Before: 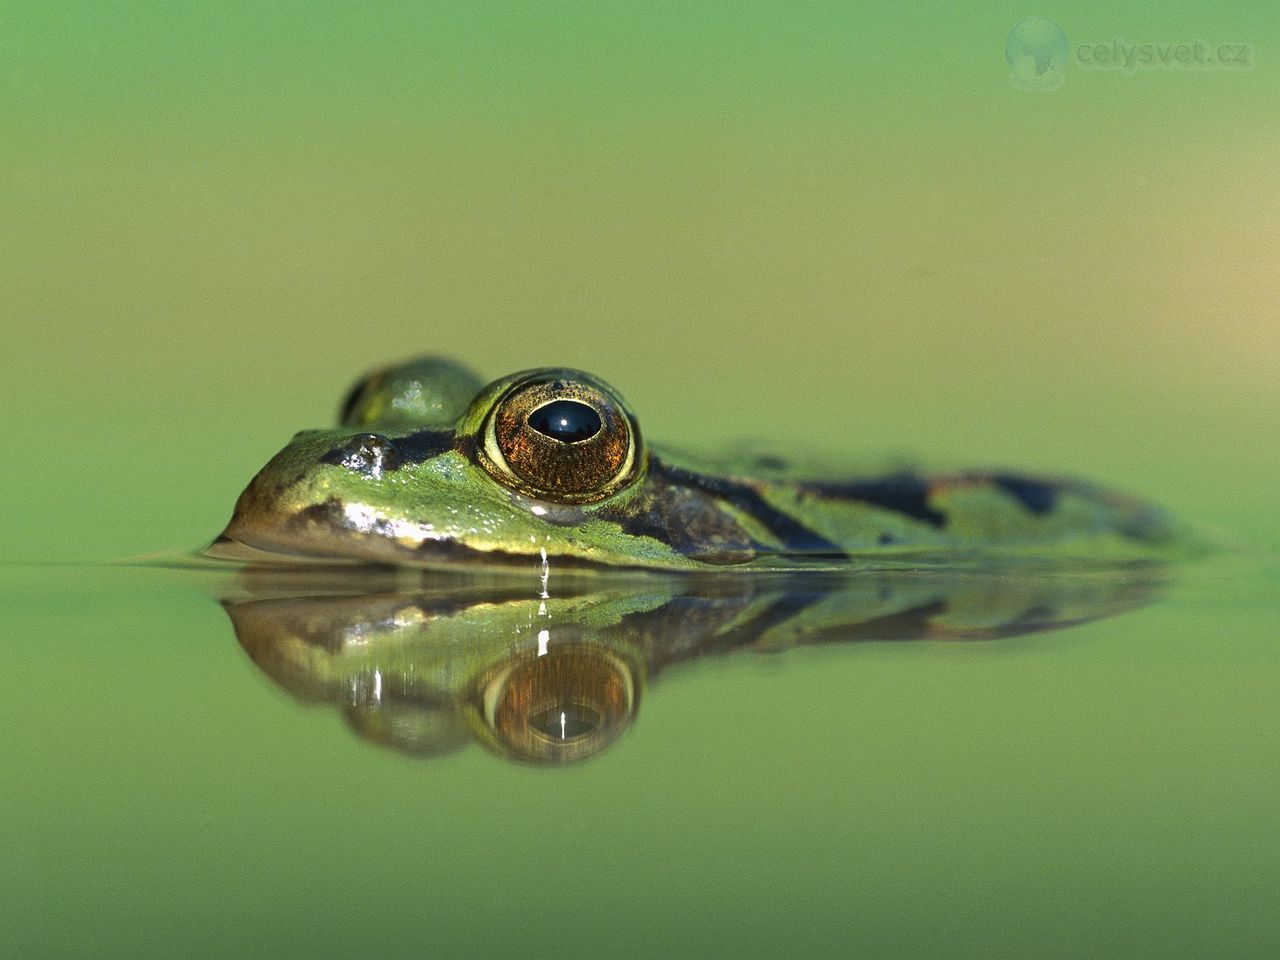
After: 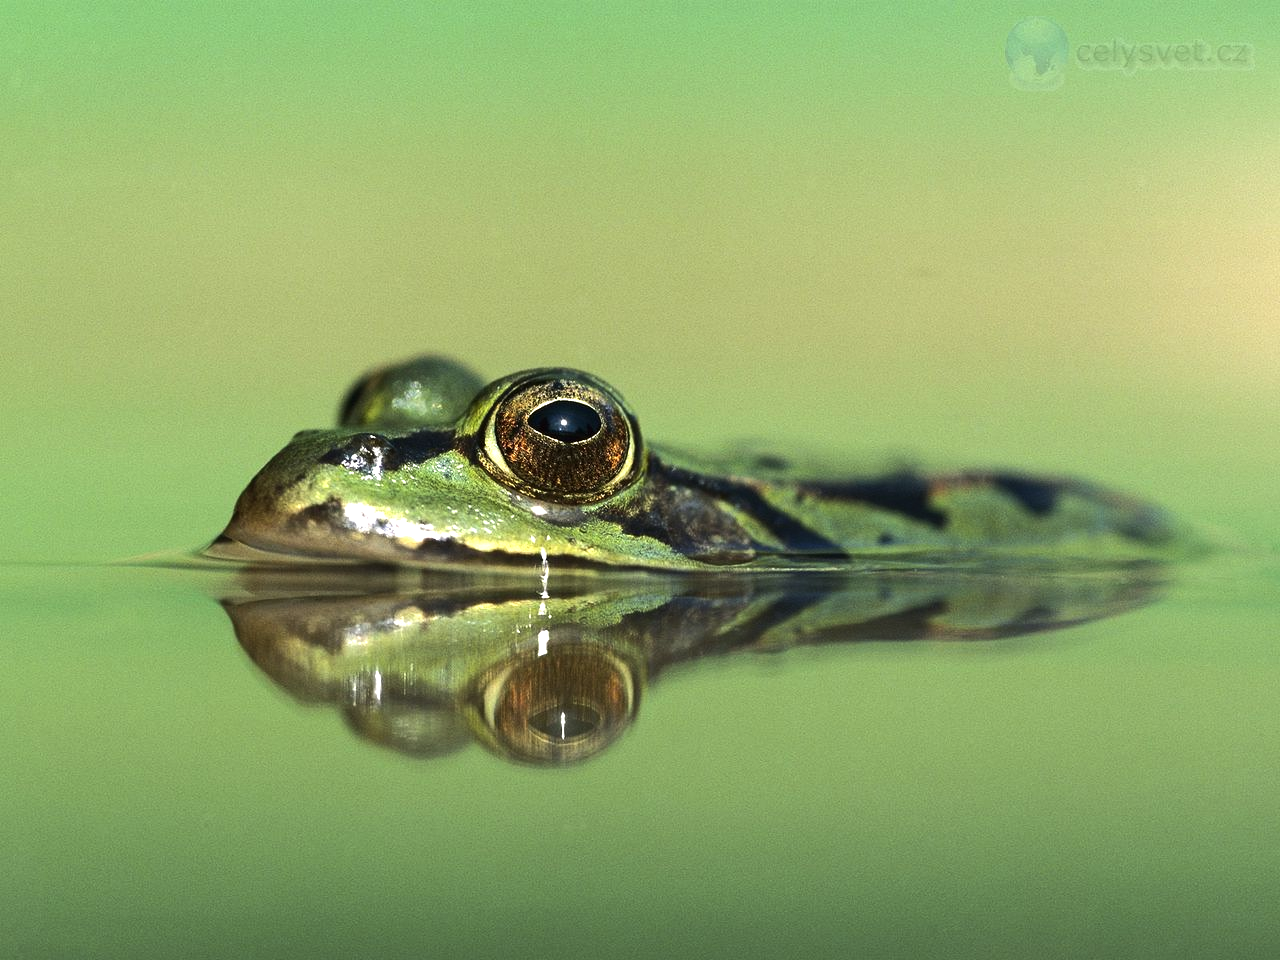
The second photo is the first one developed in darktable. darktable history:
contrast brightness saturation: saturation -0.049
tone equalizer: -8 EV -0.741 EV, -7 EV -0.674 EV, -6 EV -0.569 EV, -5 EV -0.414 EV, -3 EV 0.382 EV, -2 EV 0.6 EV, -1 EV 0.68 EV, +0 EV 0.739 EV, edges refinement/feathering 500, mask exposure compensation -1.57 EV, preserve details no
